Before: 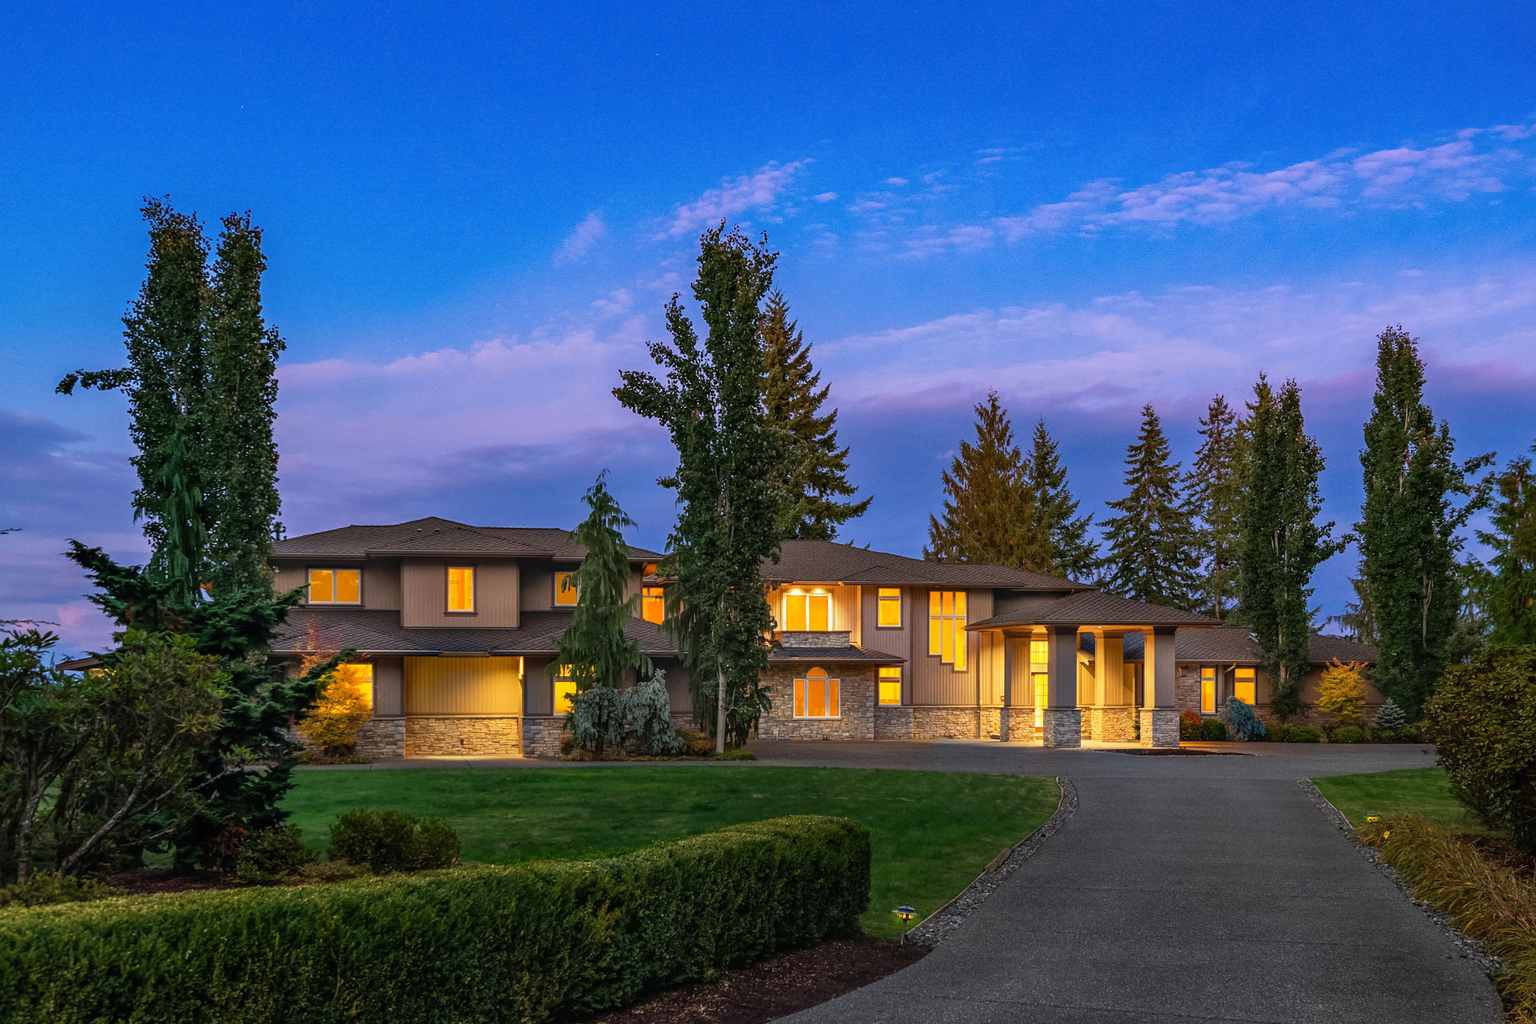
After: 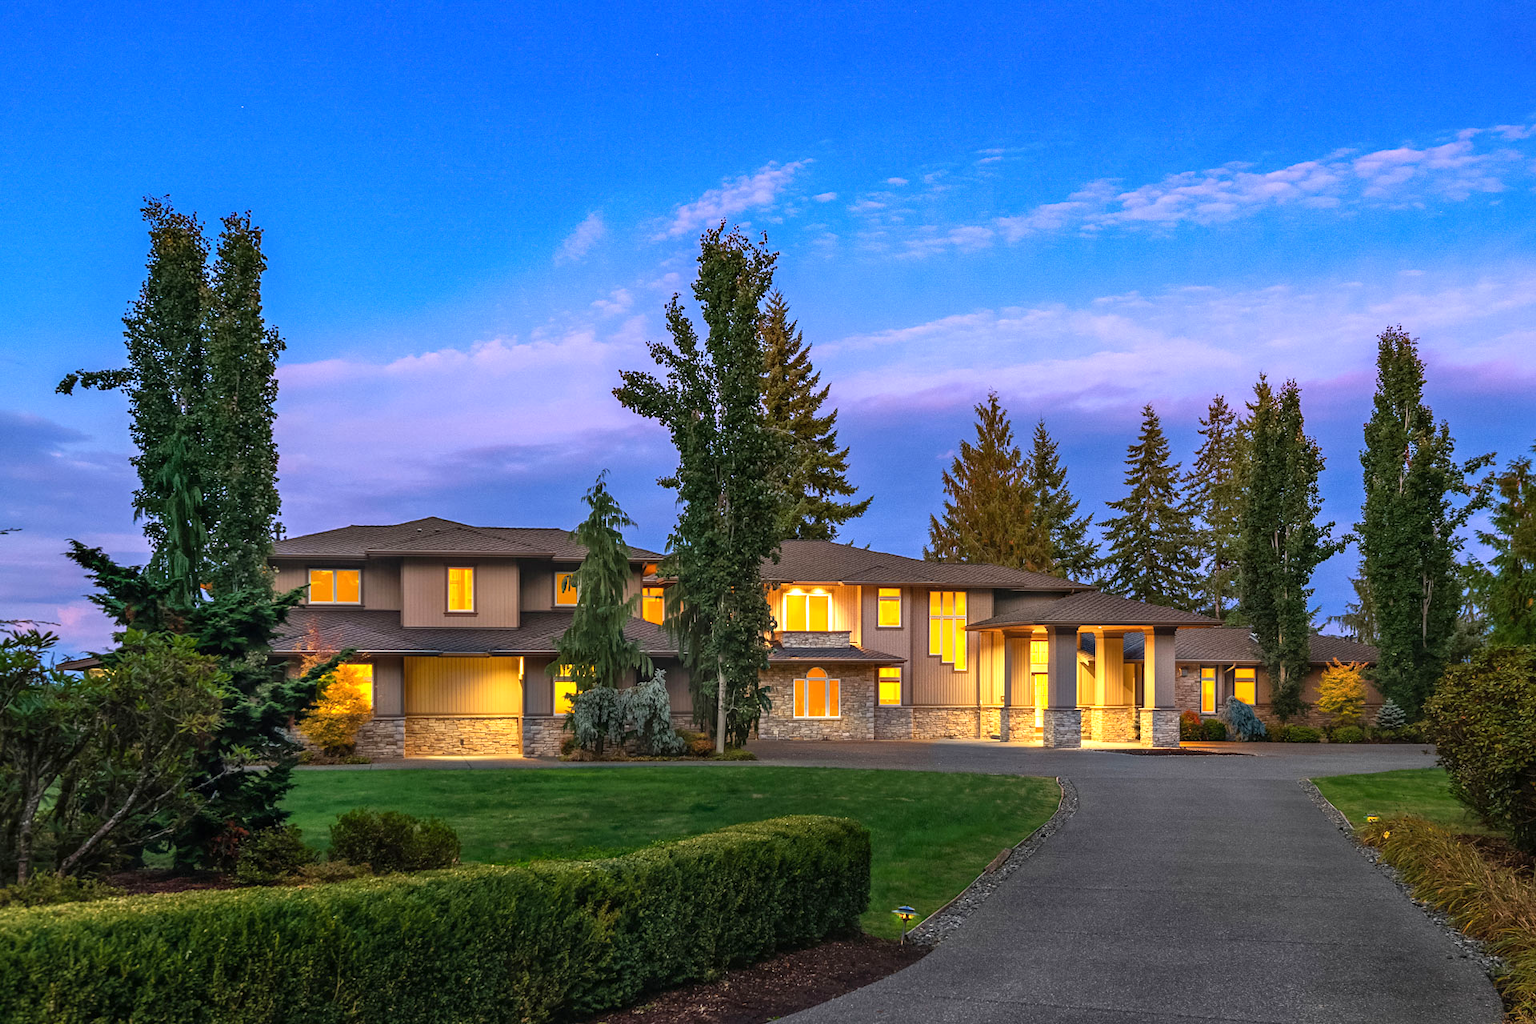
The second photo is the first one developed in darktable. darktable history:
exposure: exposure 0.551 EV, compensate highlight preservation false
